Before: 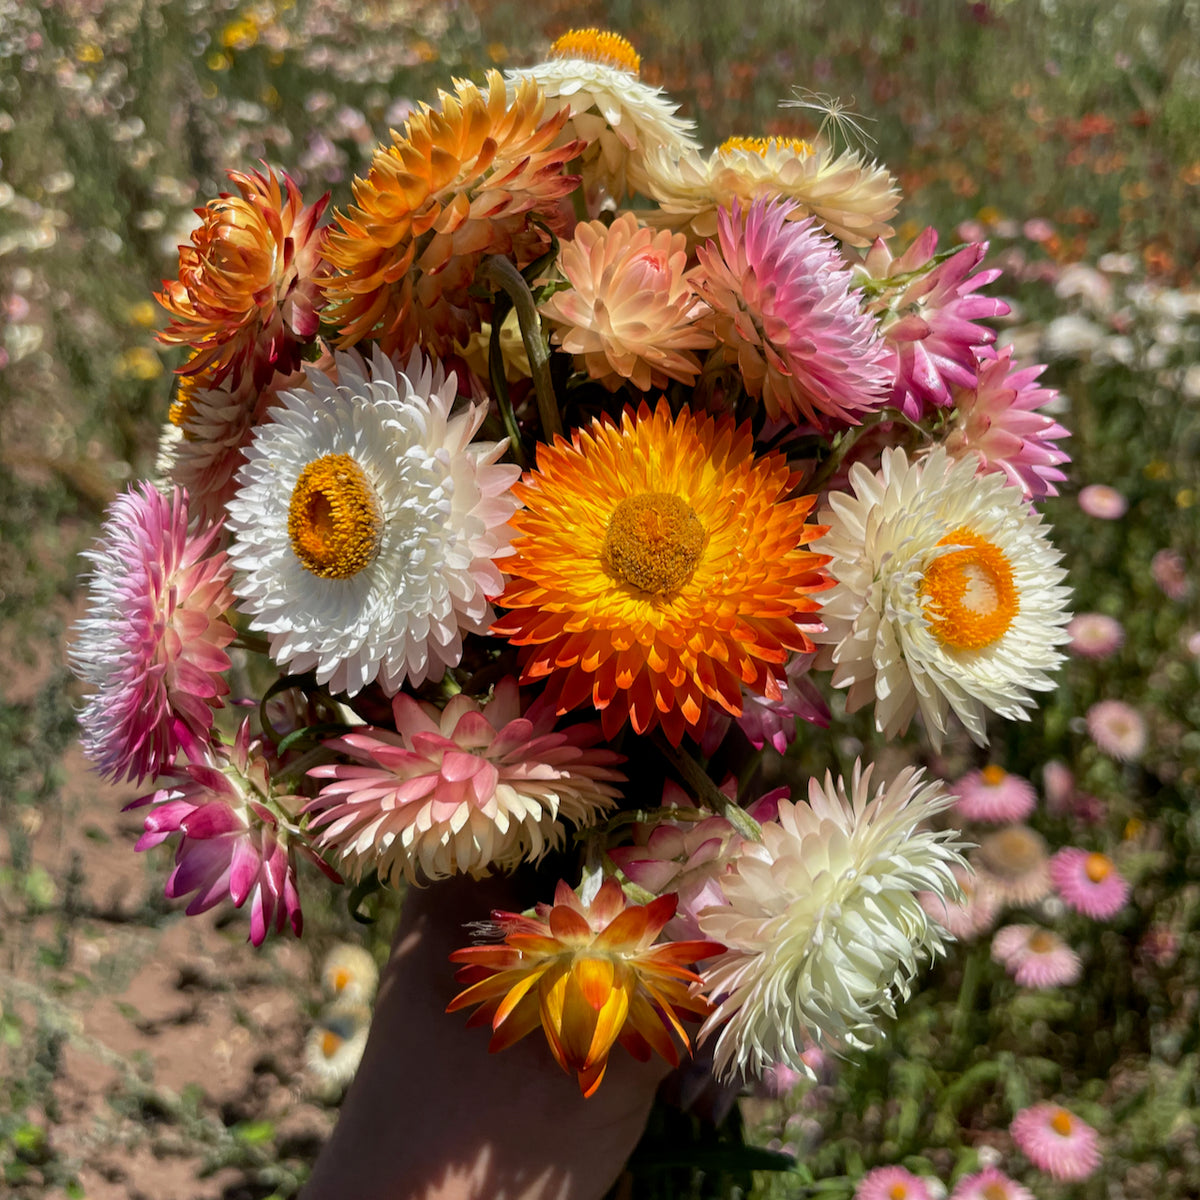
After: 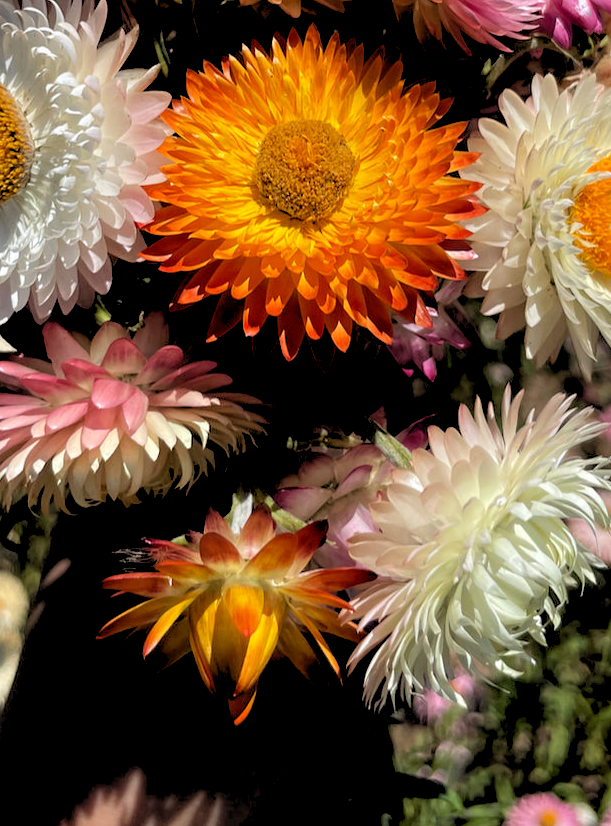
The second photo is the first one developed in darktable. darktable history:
crop and rotate: left 29.237%, top 31.152%, right 19.807%
rgb levels: levels [[0.029, 0.461, 0.922], [0, 0.5, 1], [0, 0.5, 1]]
